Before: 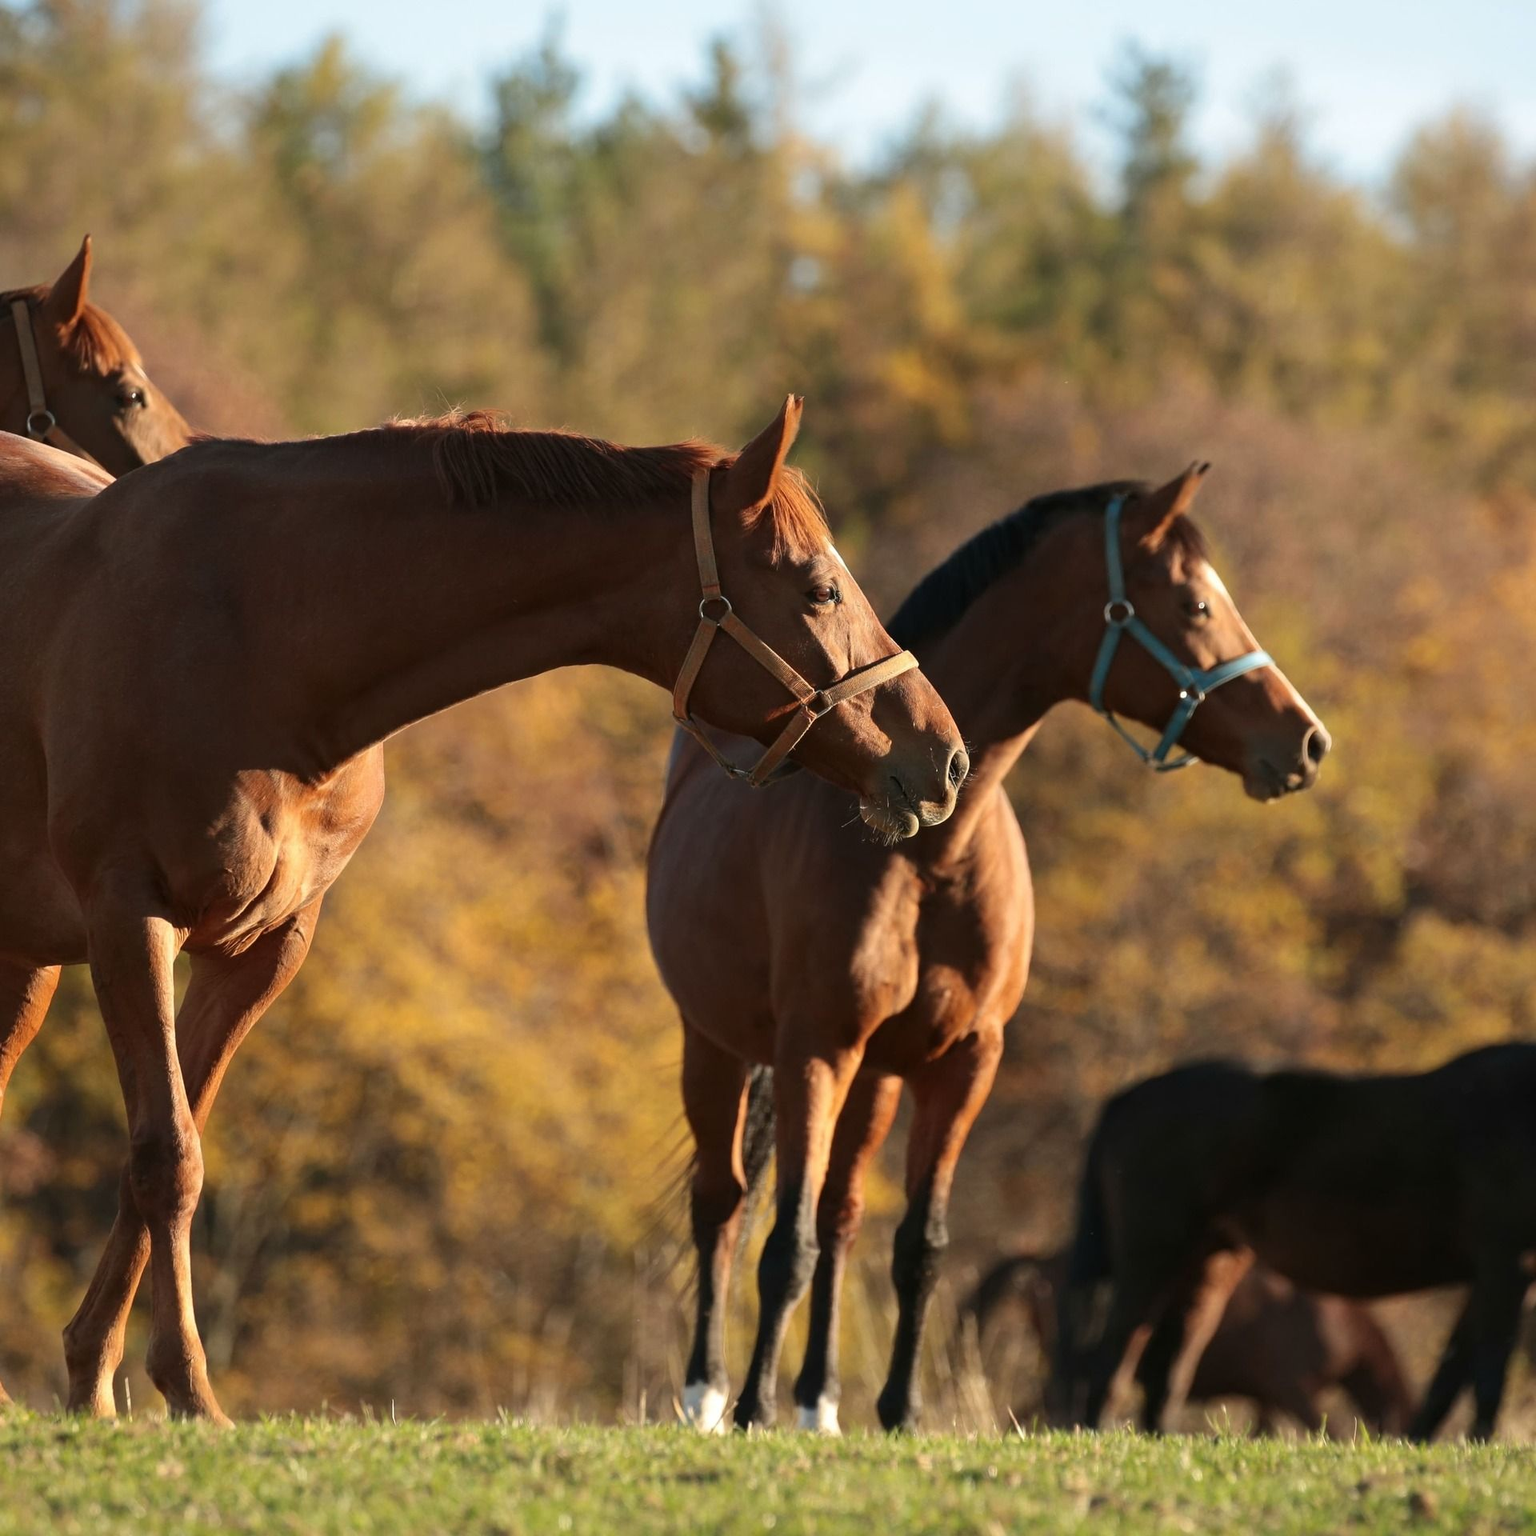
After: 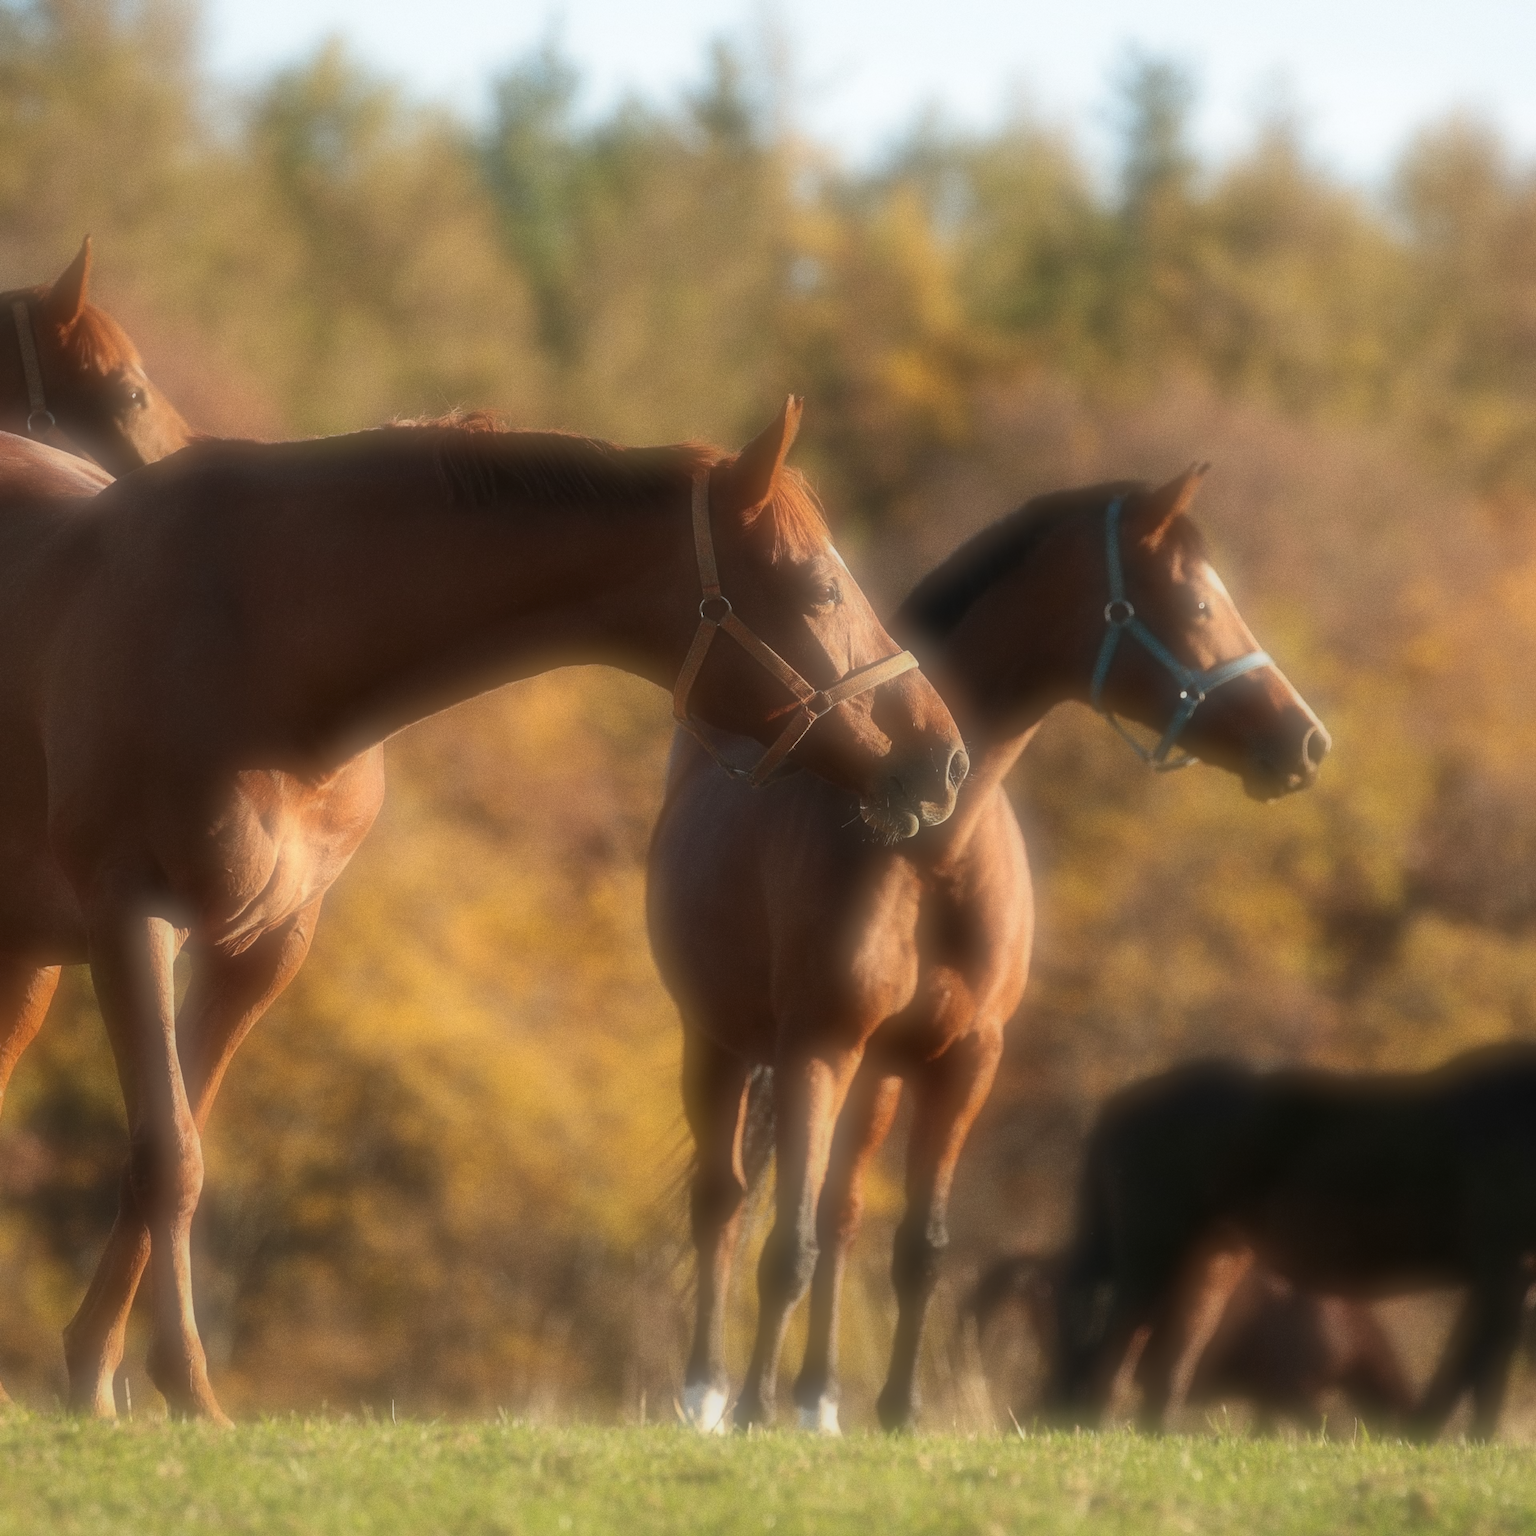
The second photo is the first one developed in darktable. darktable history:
grain: coarseness 0.09 ISO, strength 40%
soften: on, module defaults
